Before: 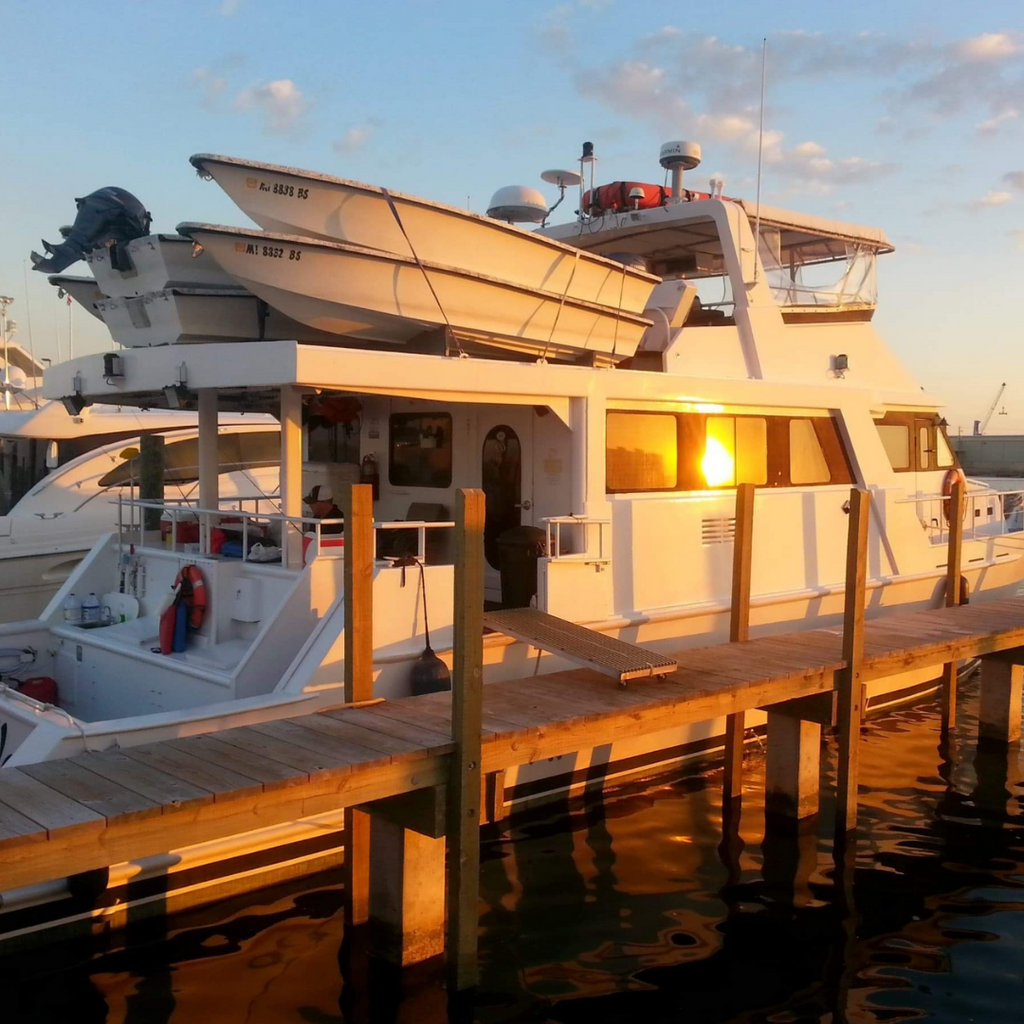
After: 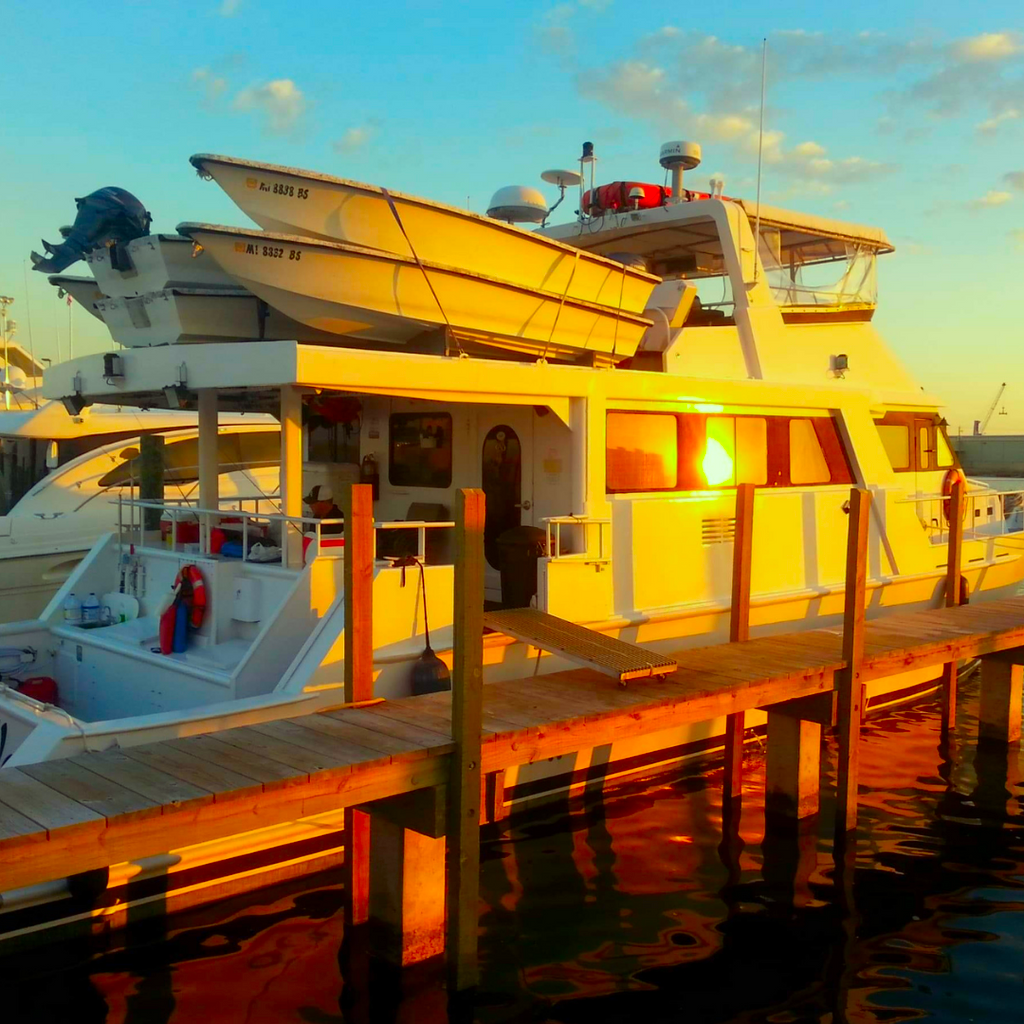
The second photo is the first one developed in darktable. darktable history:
color correction: highlights a* -10.77, highlights b* 9.8, saturation 1.72
